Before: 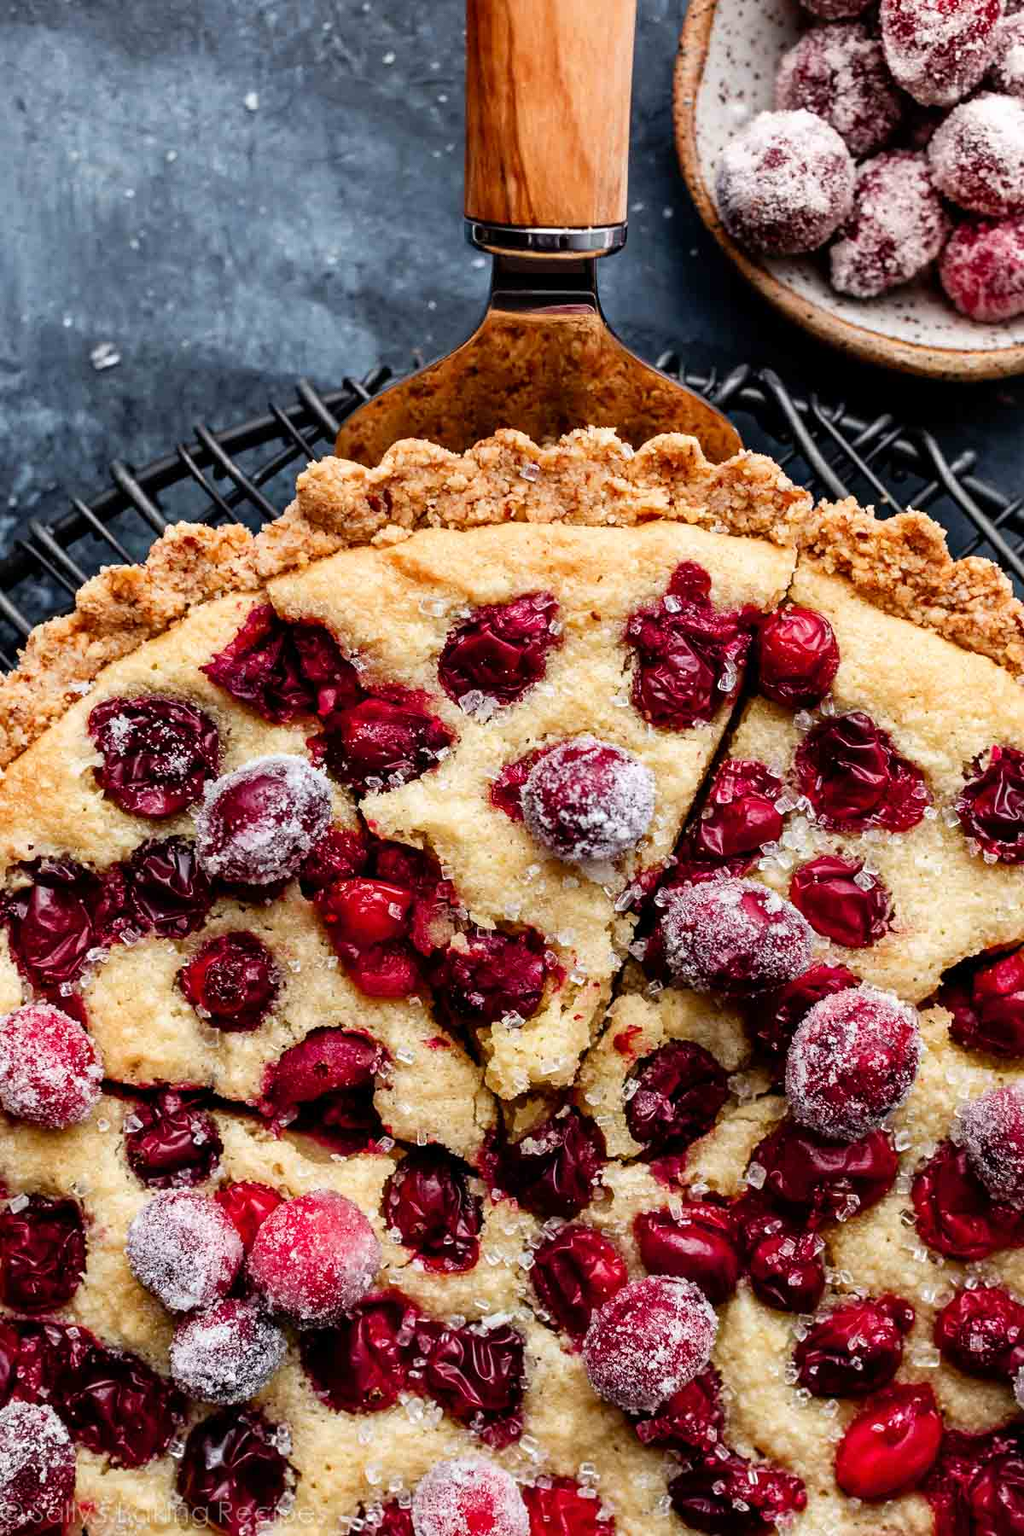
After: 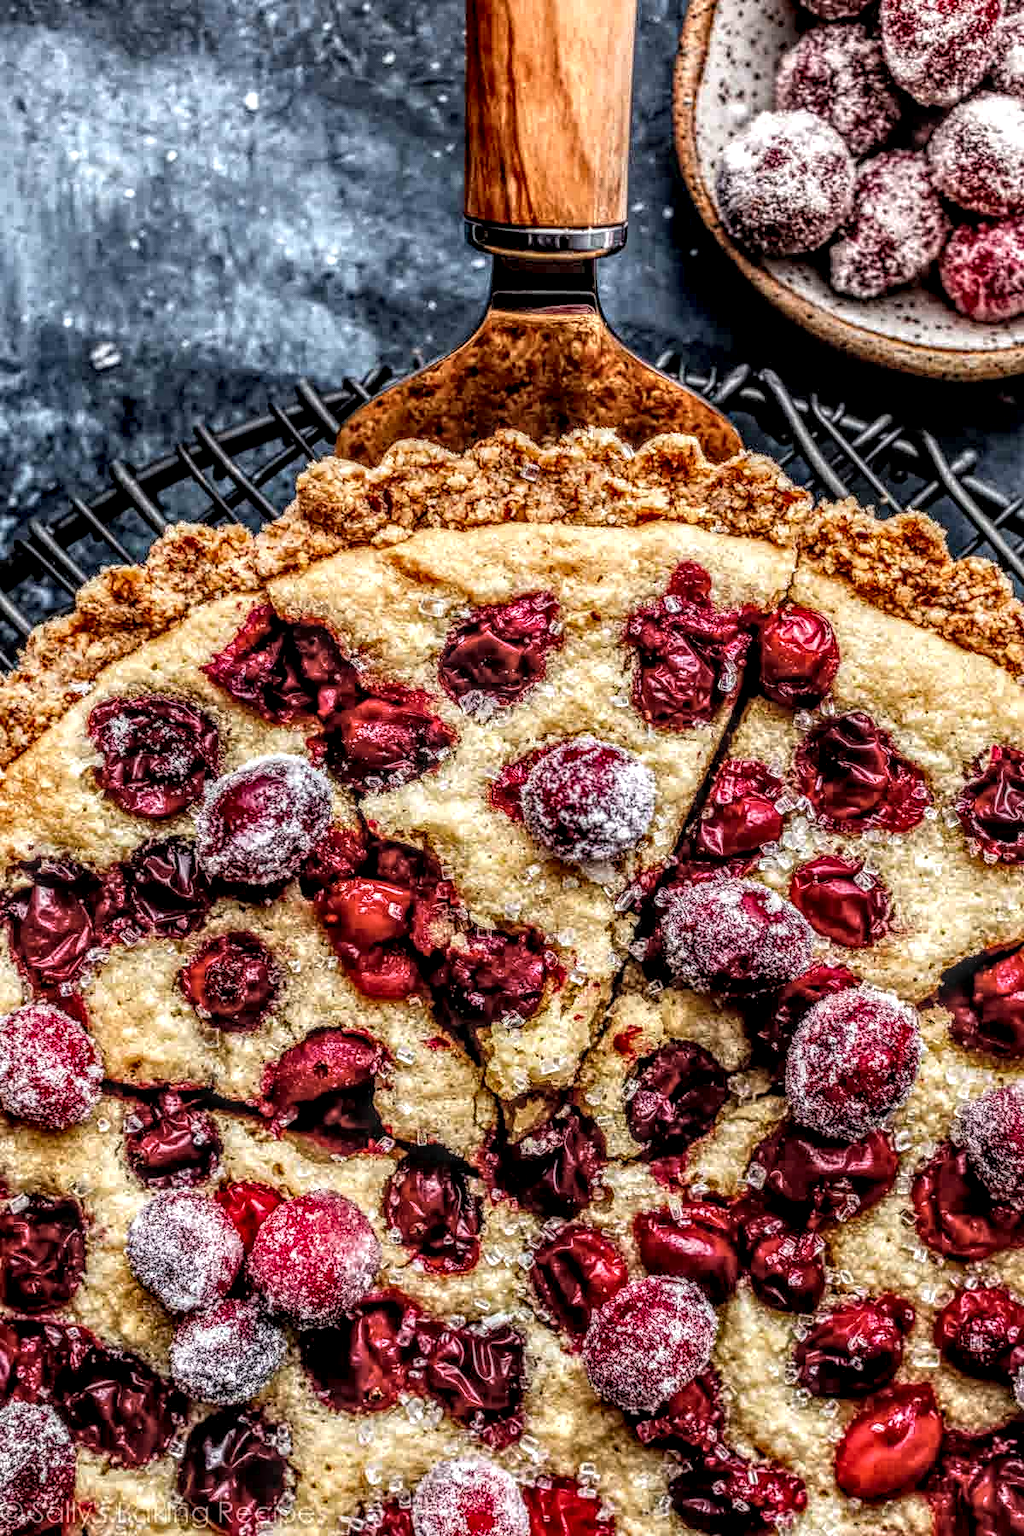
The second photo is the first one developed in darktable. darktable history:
local contrast: highlights 5%, shadows 3%, detail 298%, midtone range 0.302
